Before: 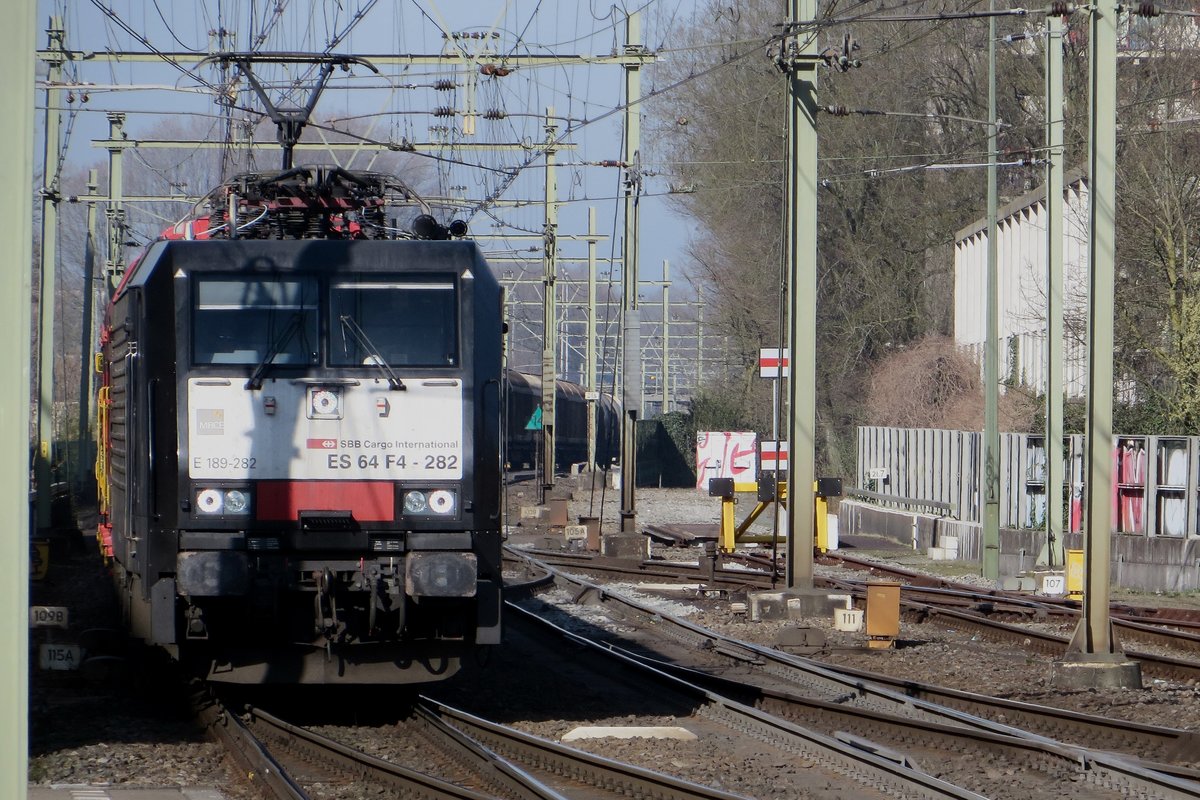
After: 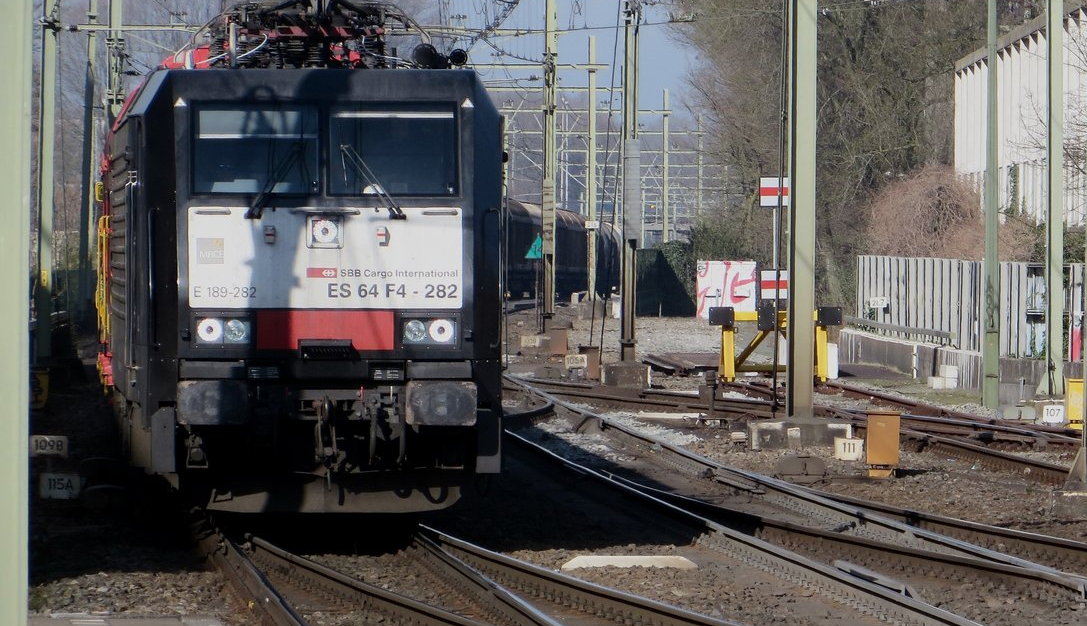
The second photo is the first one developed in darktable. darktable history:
crop: top 21.383%, right 9.344%, bottom 0.329%
